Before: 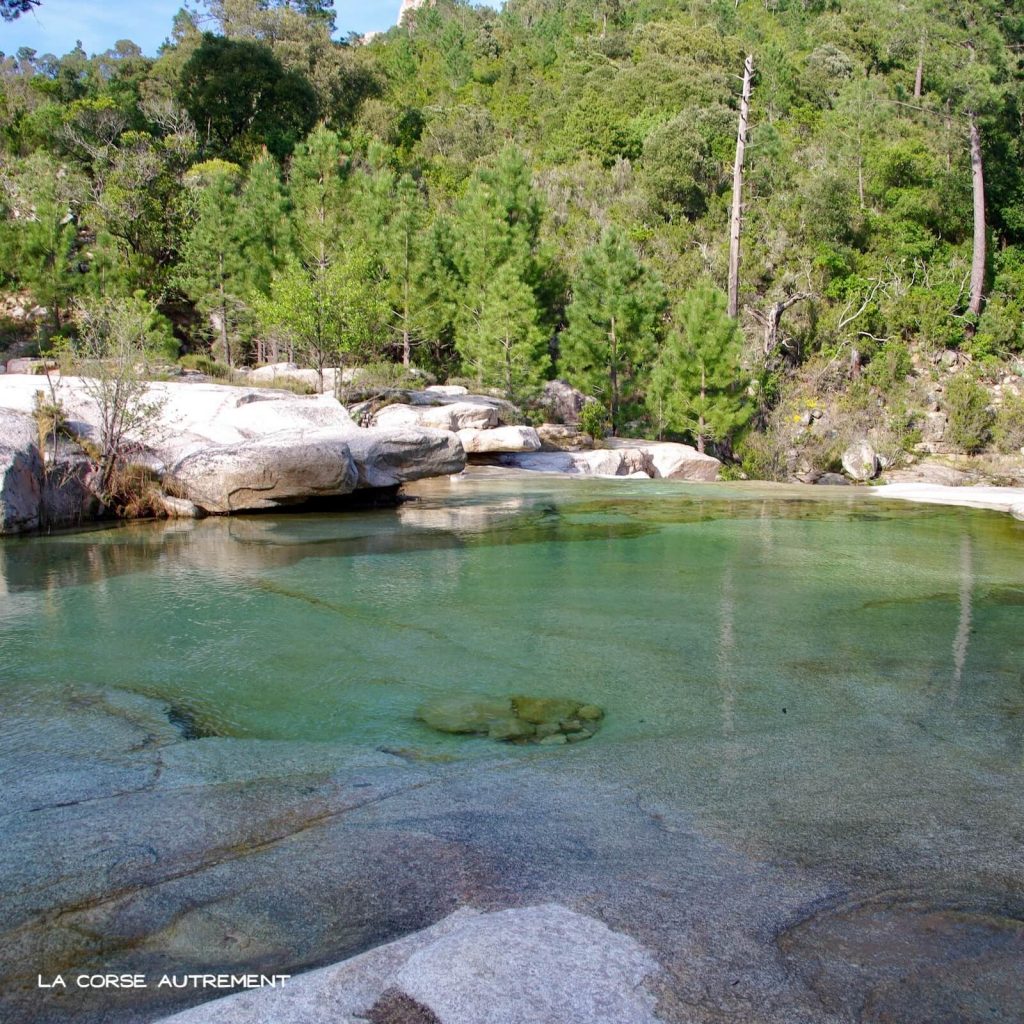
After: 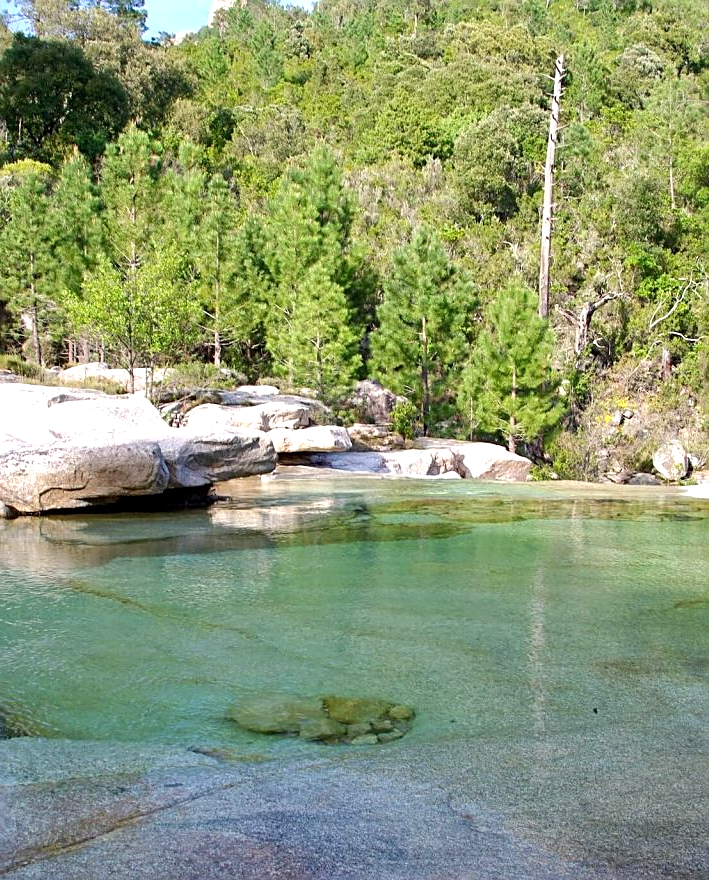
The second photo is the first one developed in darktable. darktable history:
crop: left 18.479%, right 12.2%, bottom 13.971%
exposure: black level correction 0.001, exposure 0.5 EV, compensate exposure bias true, compensate highlight preservation false
sharpen: on, module defaults
